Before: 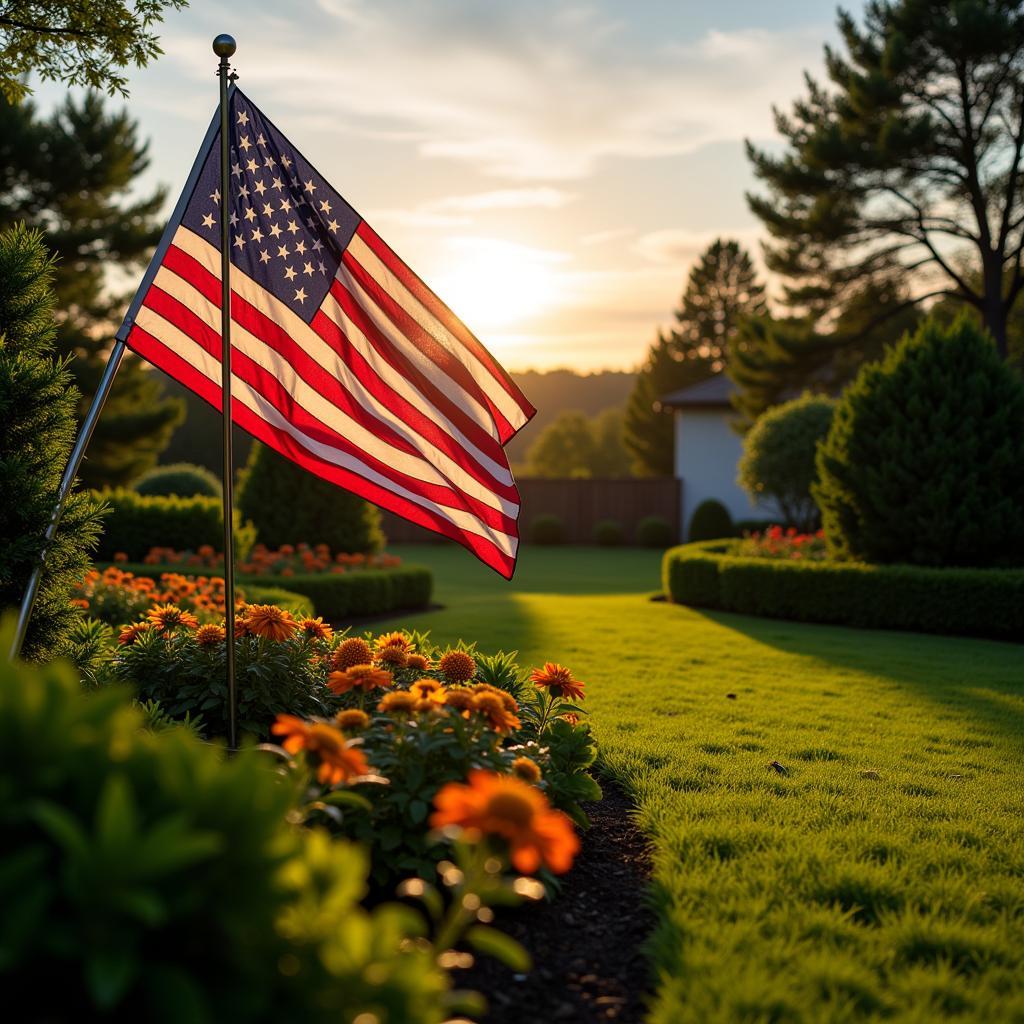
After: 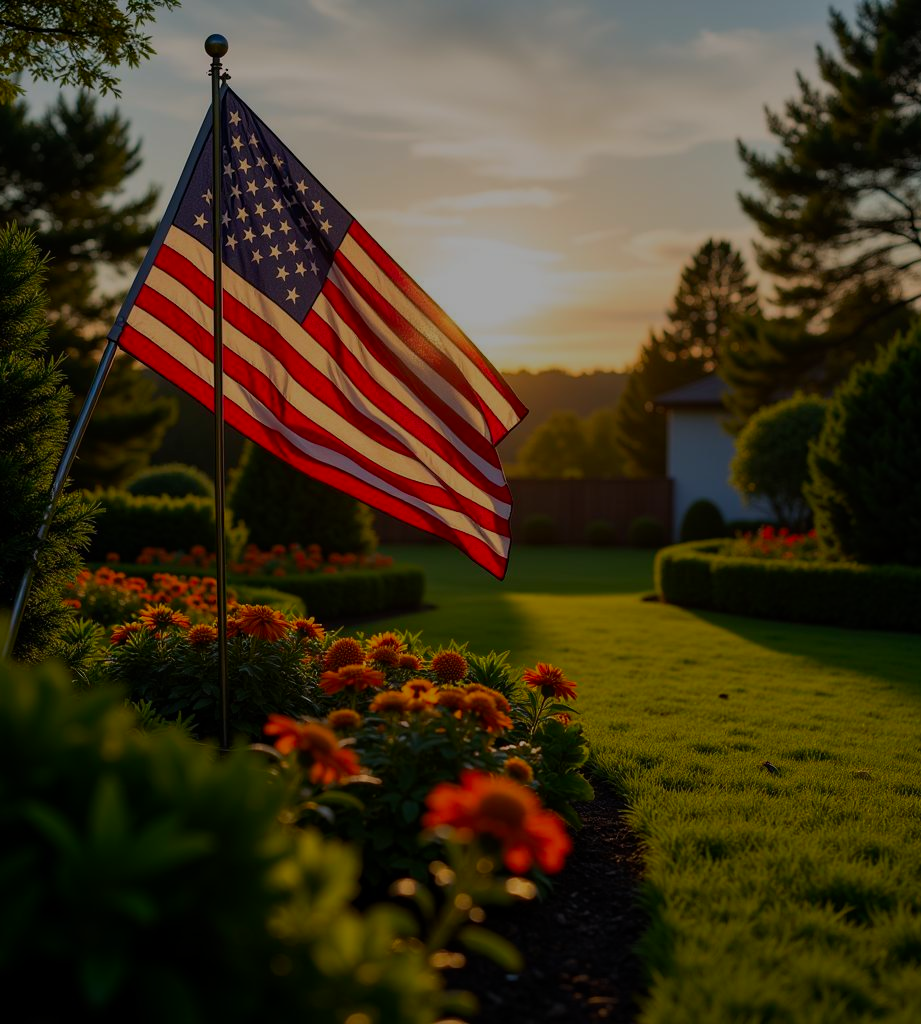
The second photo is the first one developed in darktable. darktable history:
crop and rotate: left 0.852%, right 9.182%
exposure: exposure -1.434 EV, compensate highlight preservation false
color correction: highlights b* -0.046, saturation 1.28
